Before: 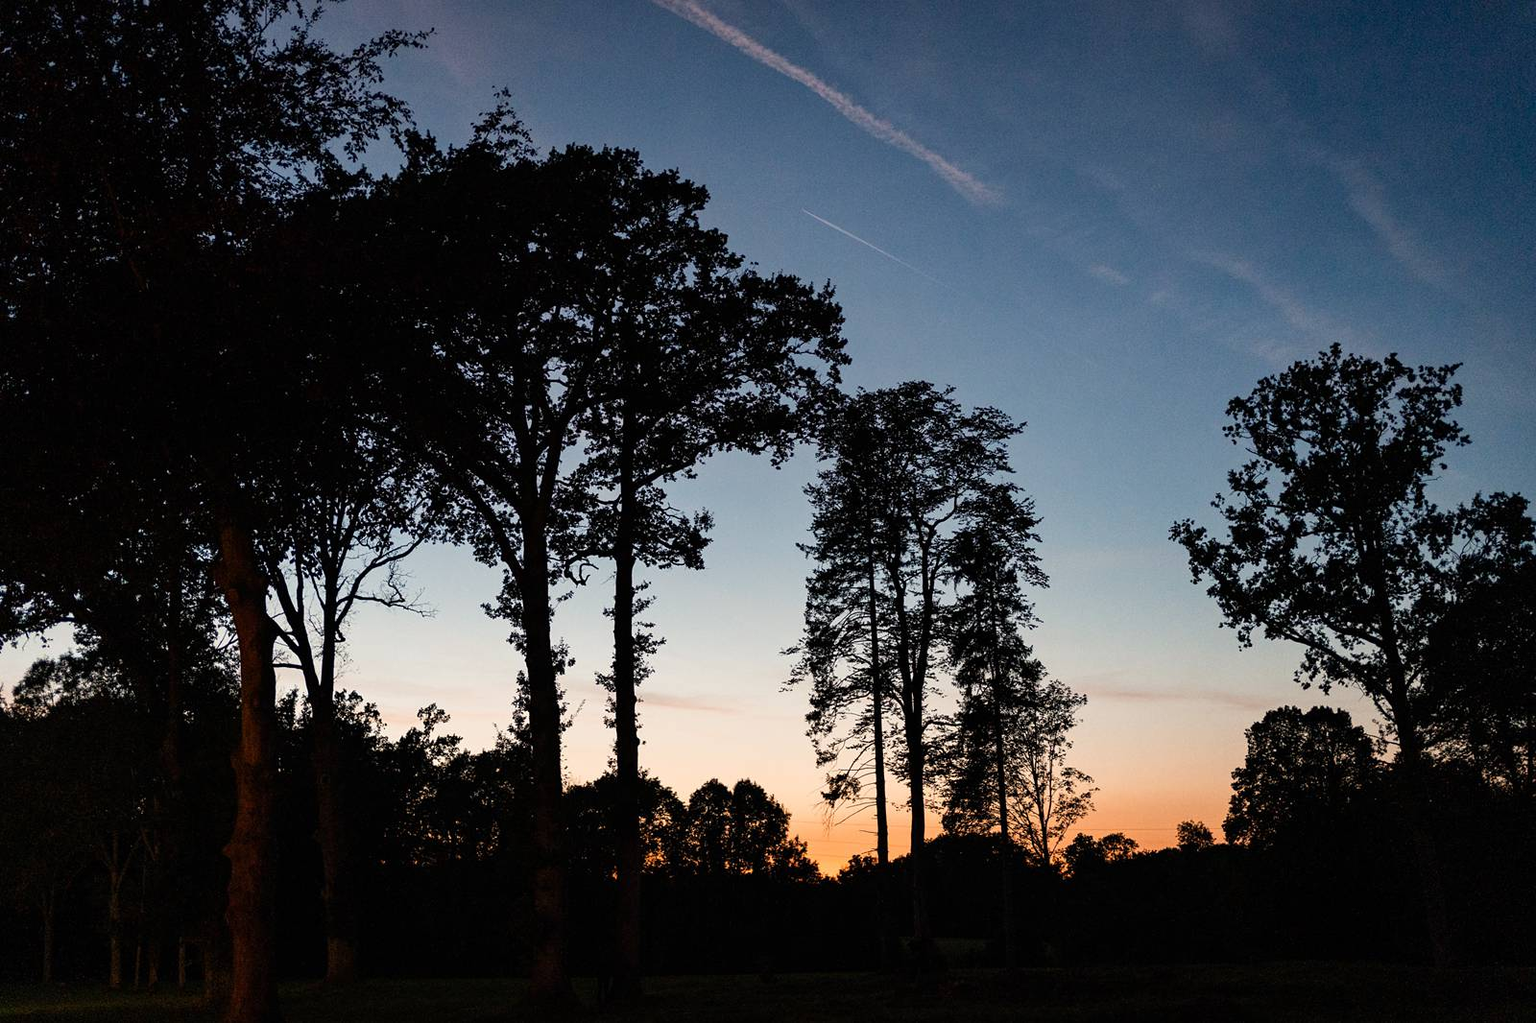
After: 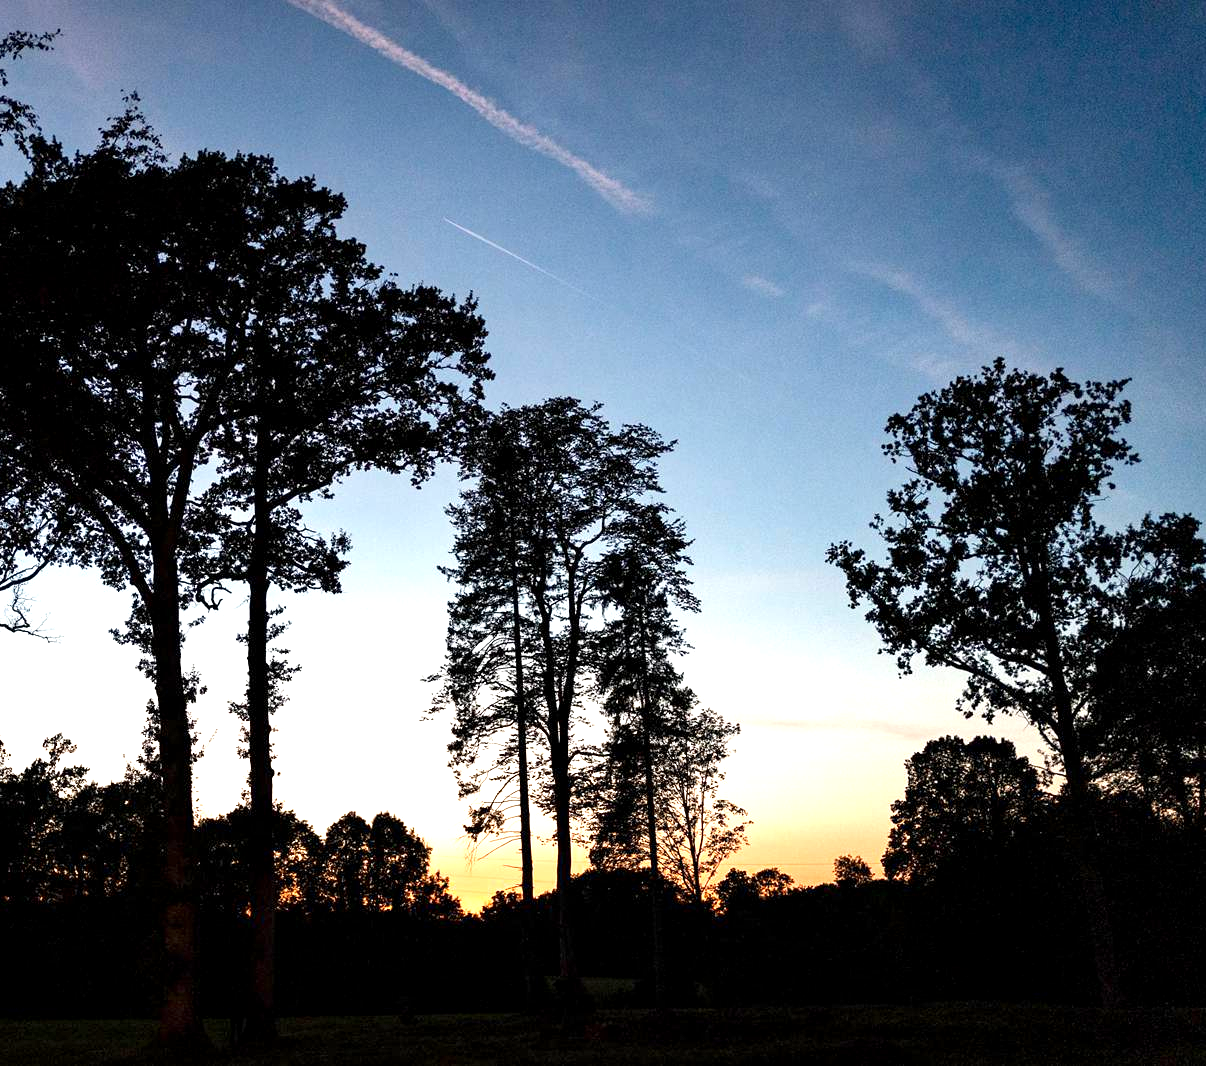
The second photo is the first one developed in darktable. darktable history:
exposure: black level correction 0.001, exposure 1.116 EV, compensate highlight preservation false
crop and rotate: left 24.6%
